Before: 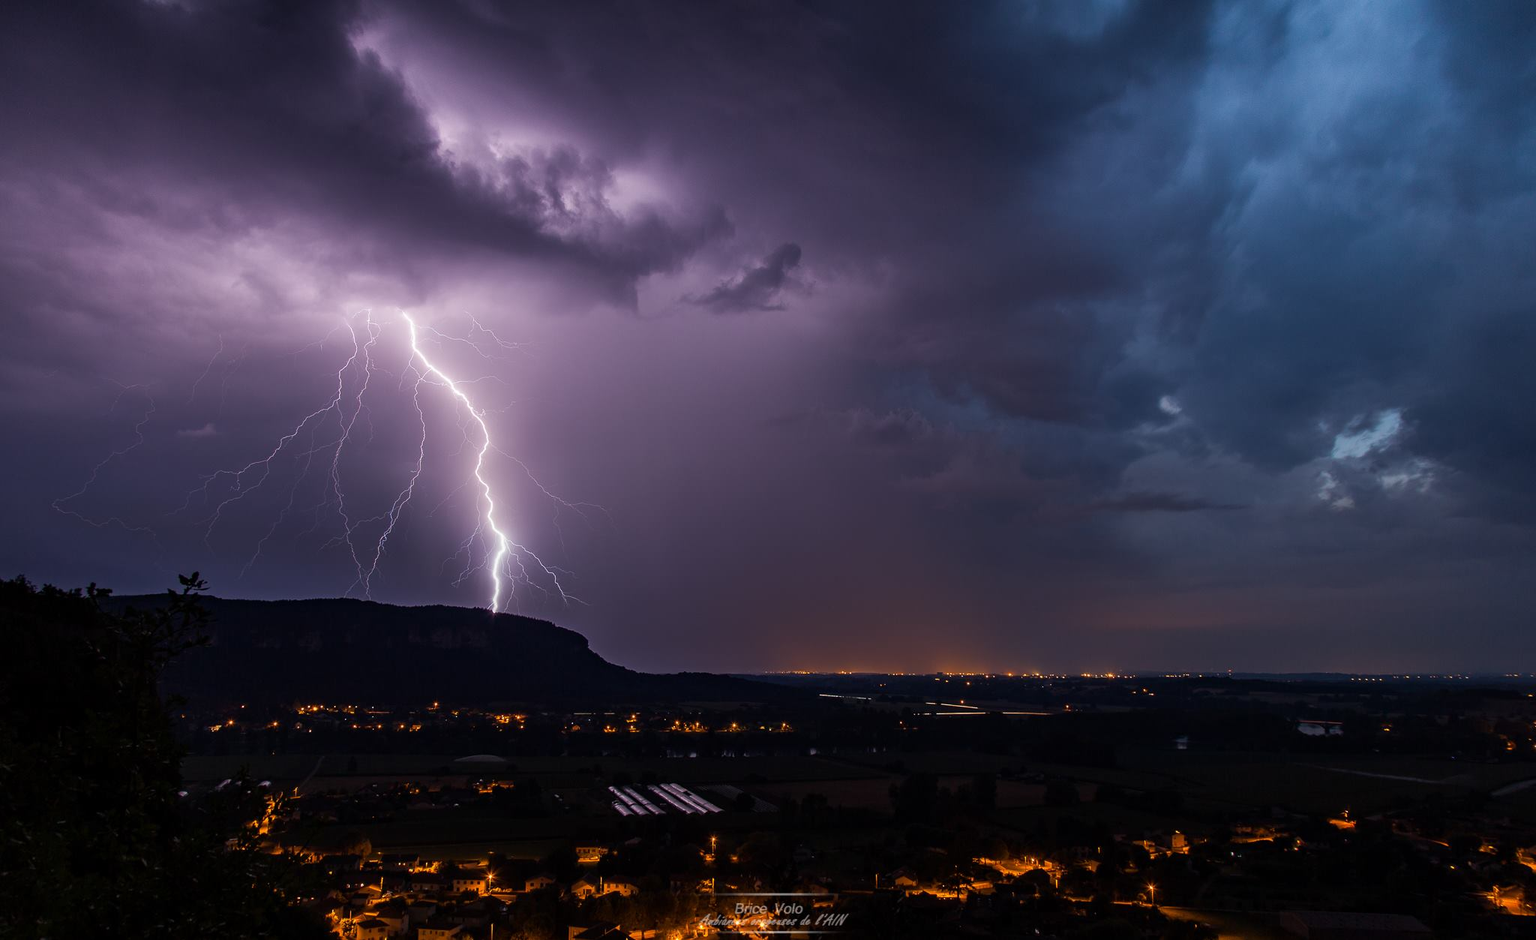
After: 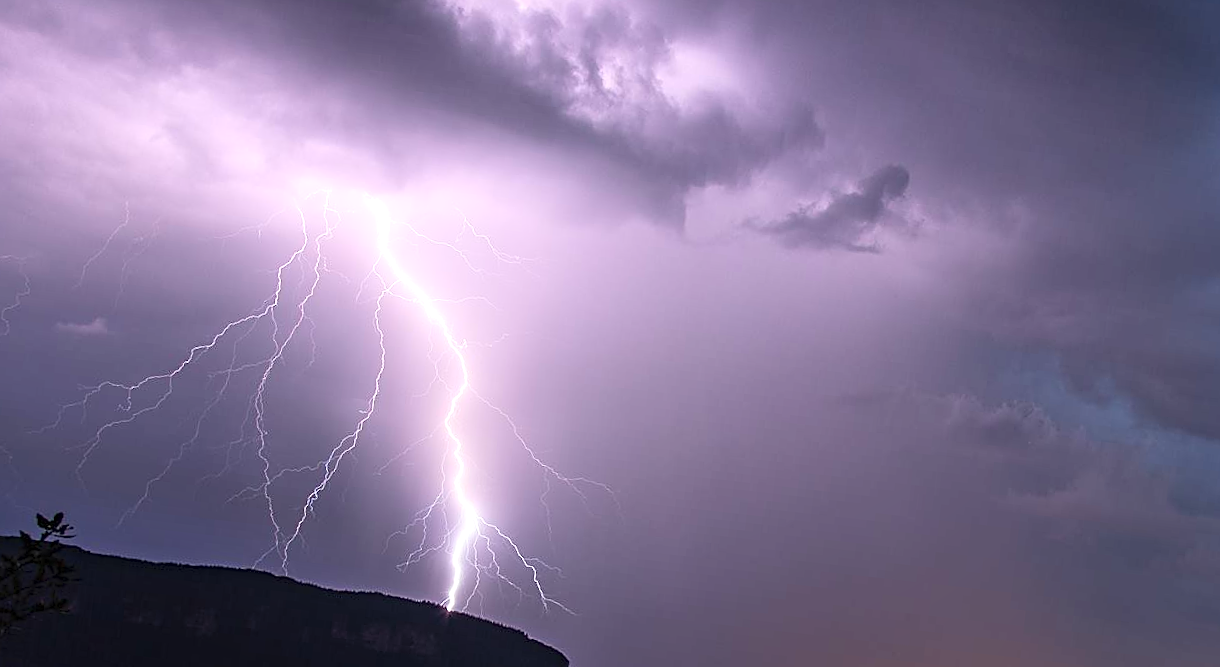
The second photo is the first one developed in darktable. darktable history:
exposure: exposure 0.66 EV, compensate exposure bias true, compensate highlight preservation false
sharpen: on, module defaults
contrast brightness saturation: contrast 0.136, brightness 0.216
shadows and highlights: shadows -41.79, highlights 62.65, soften with gaussian
crop and rotate: angle -6.39°, left 2.211%, top 6.637%, right 27.744%, bottom 30.71%
